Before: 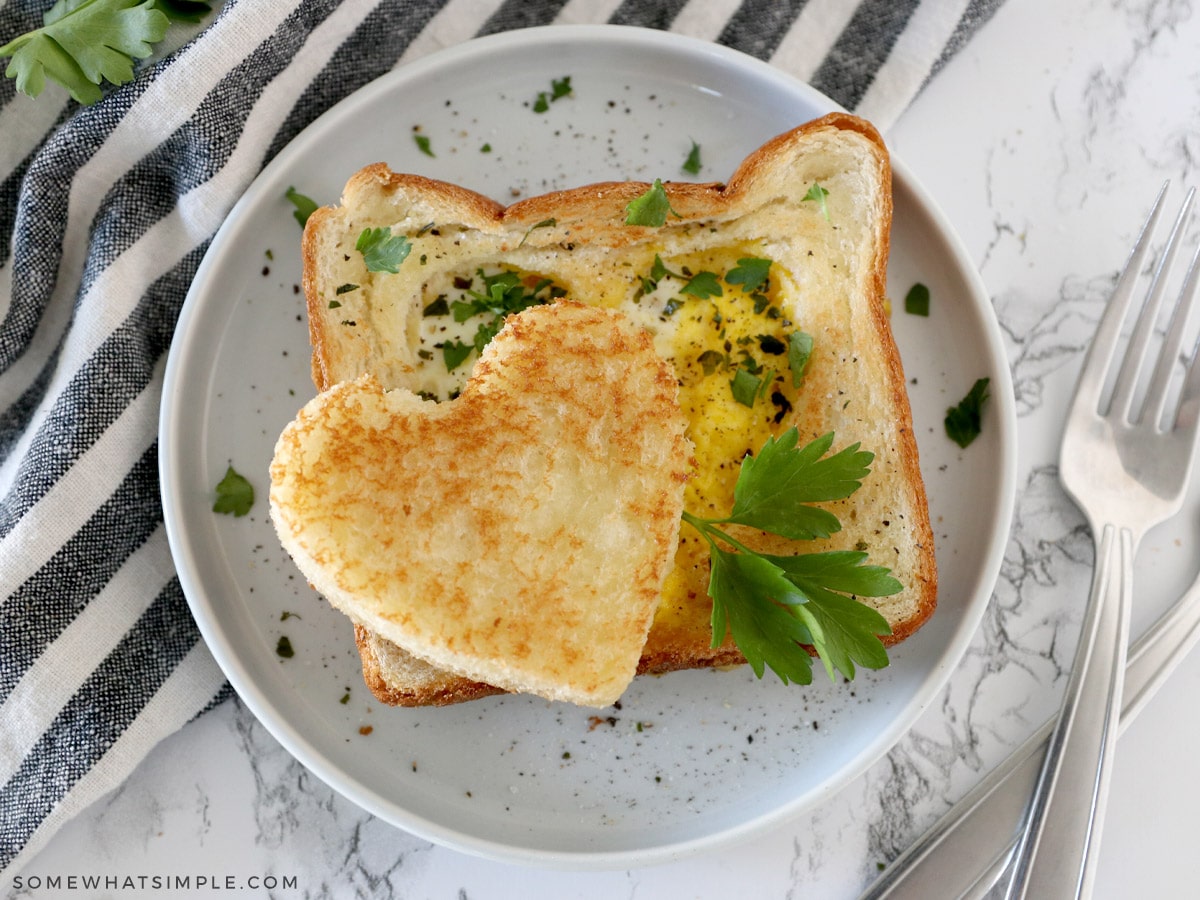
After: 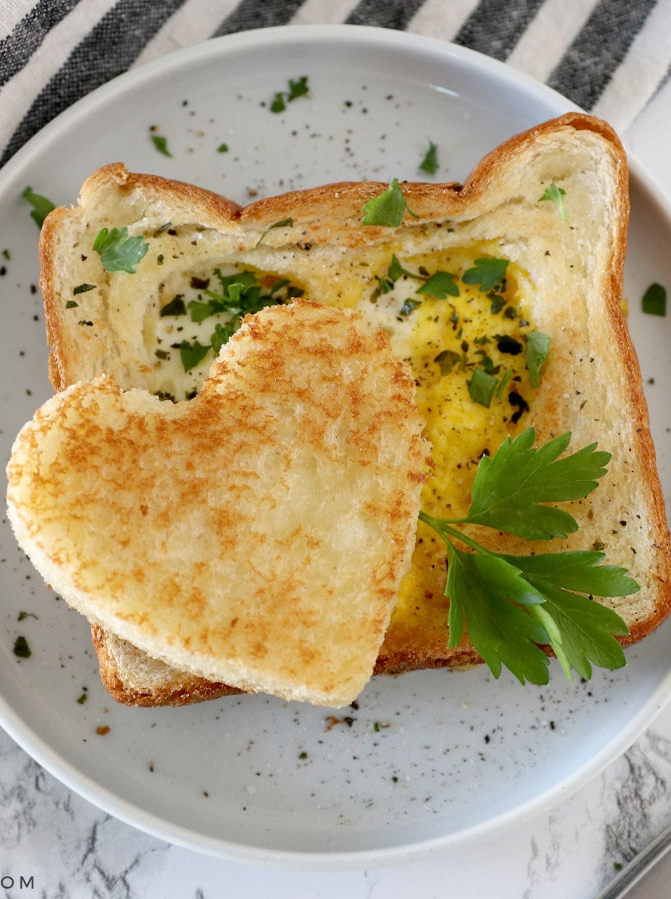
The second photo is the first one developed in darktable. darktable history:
crop: left 21.959%, right 22.114%
